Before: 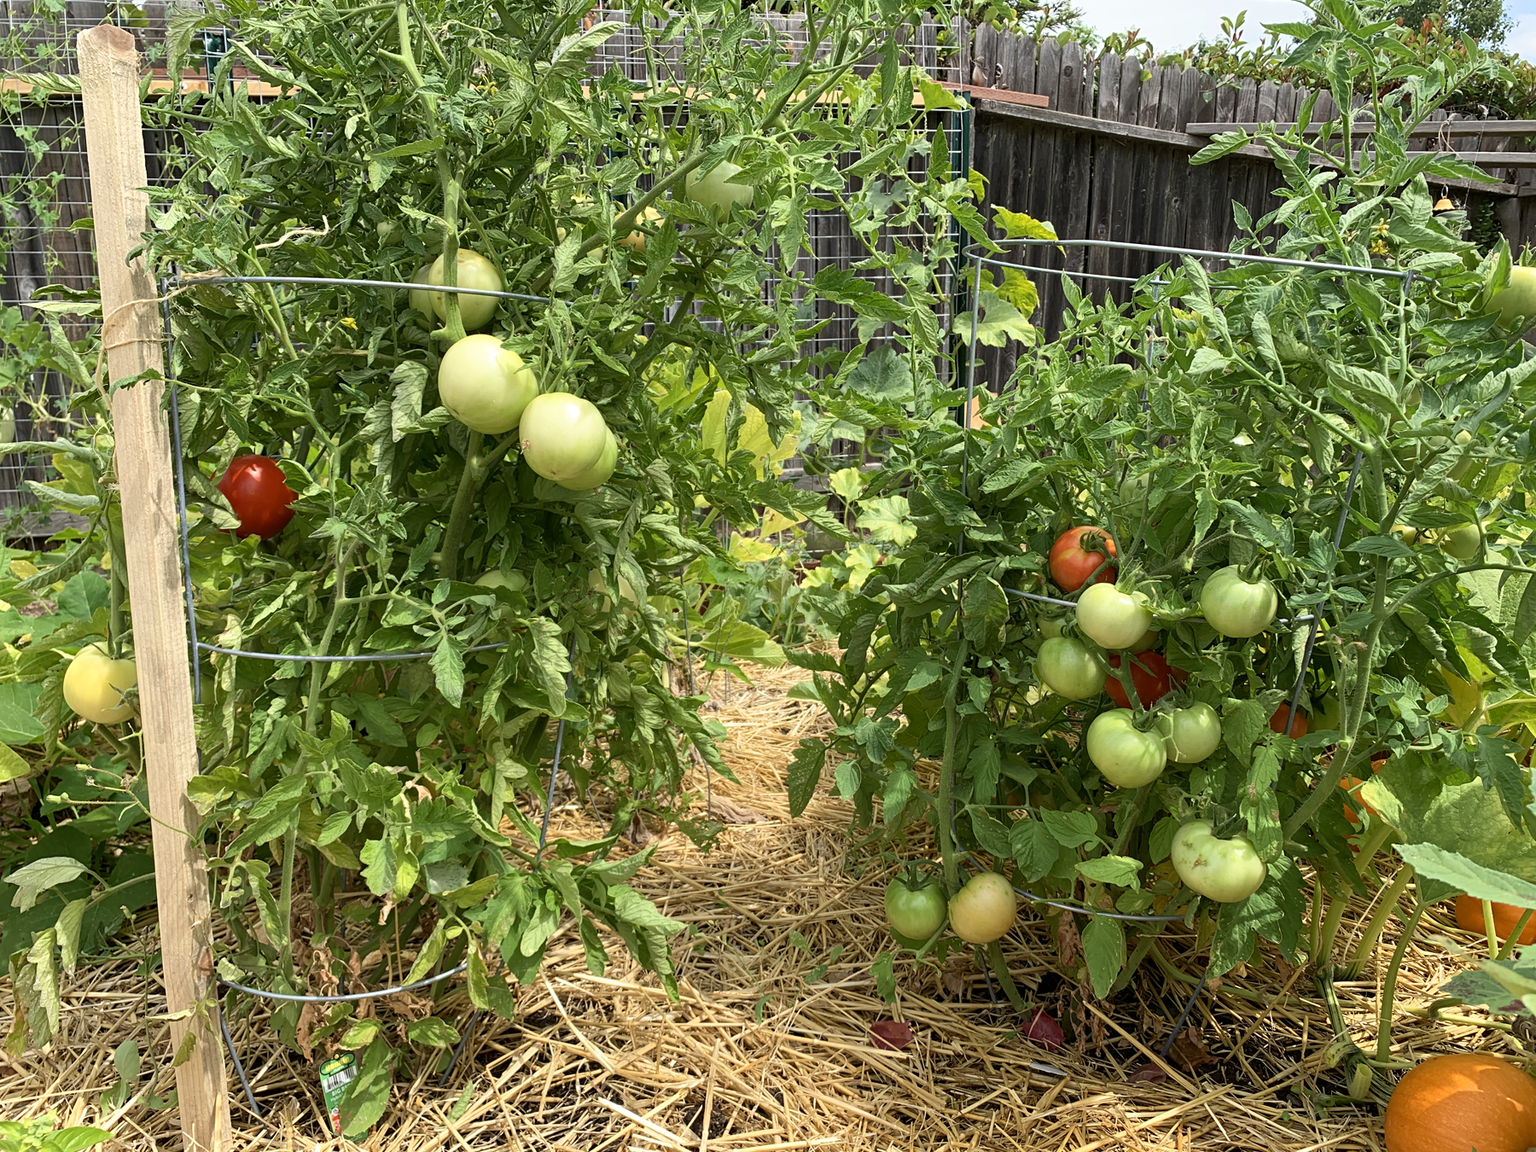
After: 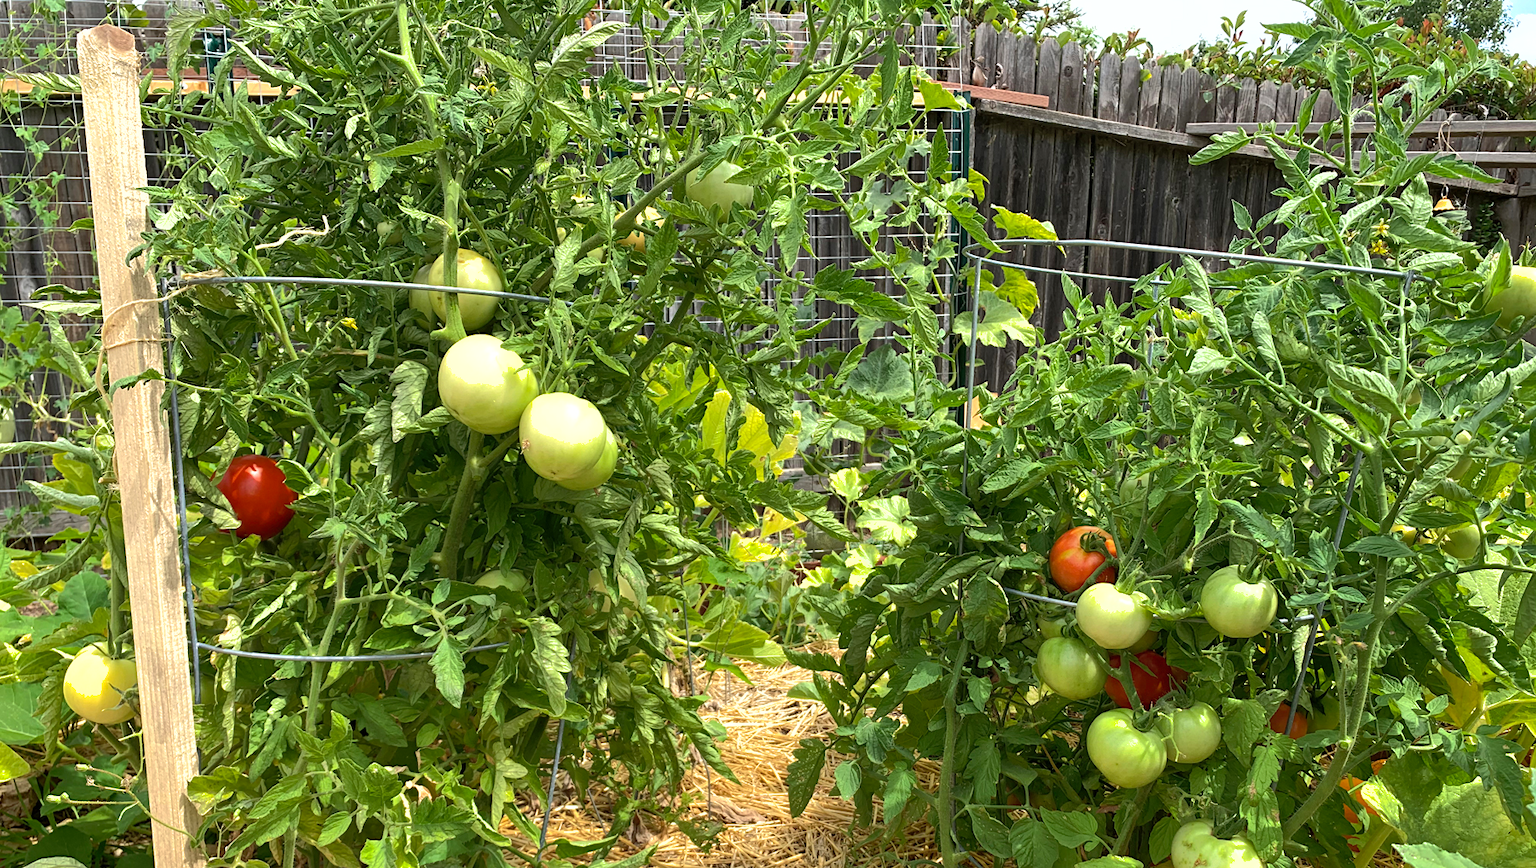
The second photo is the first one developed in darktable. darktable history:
tone equalizer: -8 EV -0.435 EV, -7 EV -0.399 EV, -6 EV -0.327 EV, -5 EV -0.206 EV, -3 EV 0.233 EV, -2 EV 0.305 EV, -1 EV 0.389 EV, +0 EV 0.396 EV, edges refinement/feathering 500, mask exposure compensation -1.57 EV, preserve details no
crop: bottom 24.53%
shadows and highlights: on, module defaults
